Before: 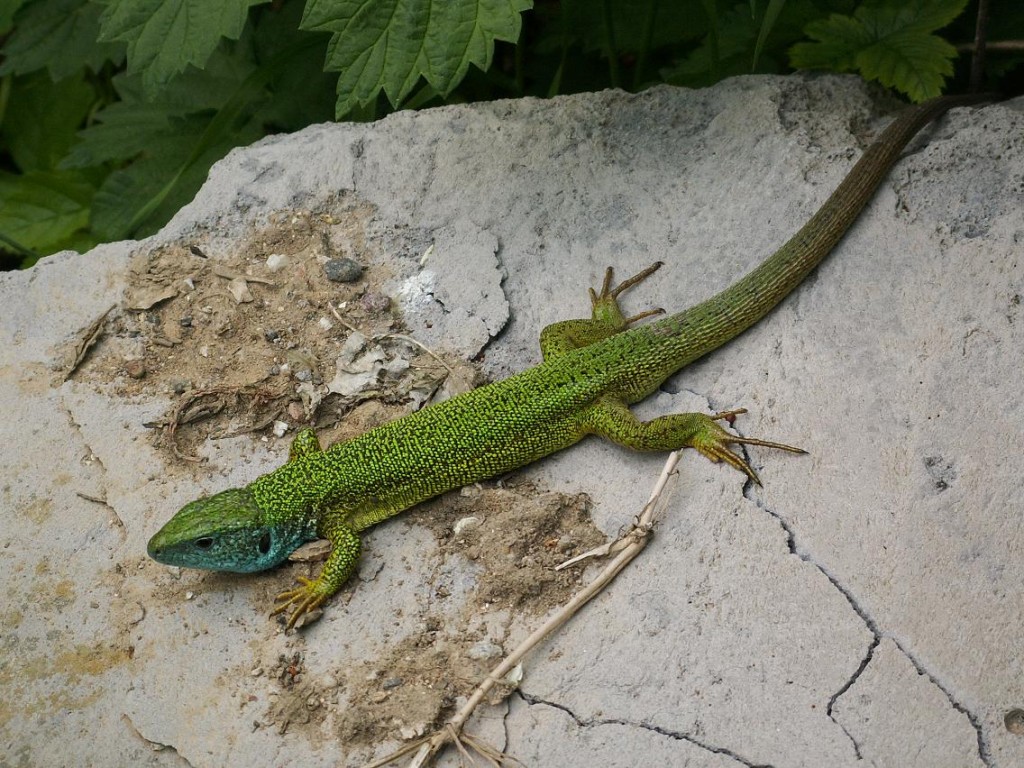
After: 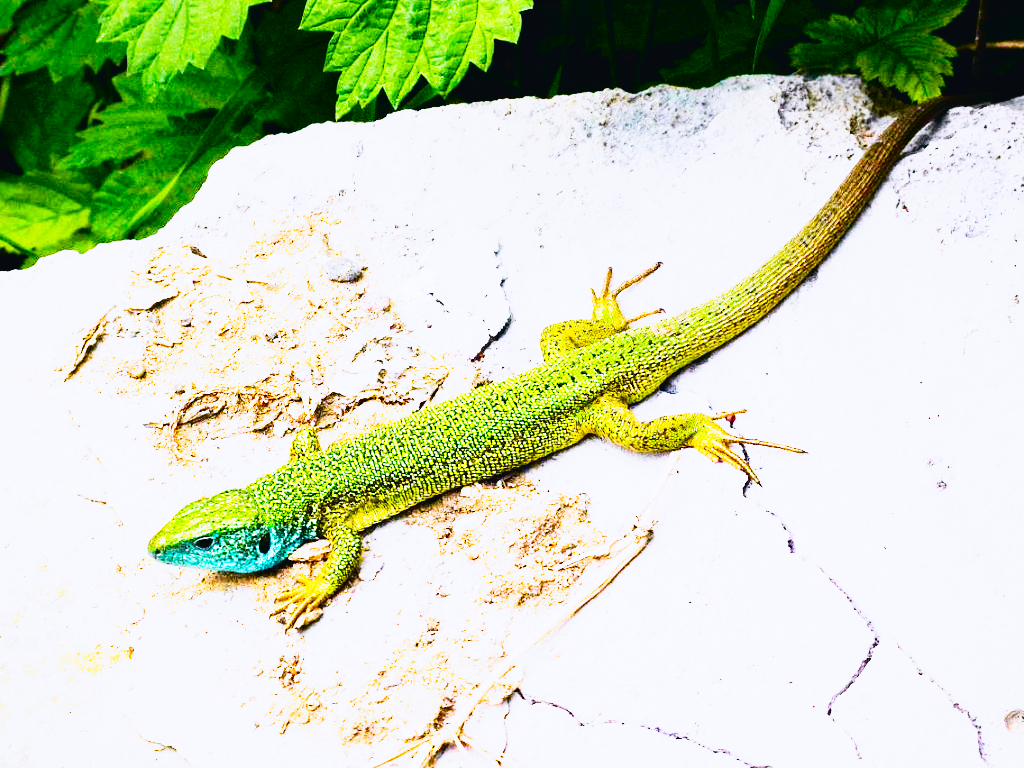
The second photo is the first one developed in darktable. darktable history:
tone curve: curves: ch0 [(0, 0.023) (0.104, 0.058) (0.21, 0.162) (0.469, 0.524) (0.579, 0.65) (0.725, 0.8) (0.858, 0.903) (1, 0.974)]; ch1 [(0, 0) (0.414, 0.395) (0.447, 0.447) (0.502, 0.501) (0.521, 0.512) (0.566, 0.566) (0.618, 0.61) (0.654, 0.642) (1, 1)]; ch2 [(0, 0) (0.369, 0.388) (0.437, 0.453) (0.492, 0.485) (0.524, 0.508) (0.553, 0.566) (0.583, 0.608) (1, 1)], color space Lab, independent channels, preserve colors none
white balance: red 1.042, blue 1.17
base curve: curves: ch0 [(0, 0) (0.007, 0.004) (0.027, 0.03) (0.046, 0.07) (0.207, 0.54) (0.442, 0.872) (0.673, 0.972) (1, 1)], preserve colors none
color balance rgb: global offset › luminance -0.37%, perceptual saturation grading › highlights -17.77%, perceptual saturation grading › mid-tones 33.1%, perceptual saturation grading › shadows 50.52%, perceptual brilliance grading › highlights 20%, perceptual brilliance grading › mid-tones 20%, perceptual brilliance grading › shadows -20%, global vibrance 50%
exposure: exposure 1.16 EV, compensate exposure bias true, compensate highlight preservation false
